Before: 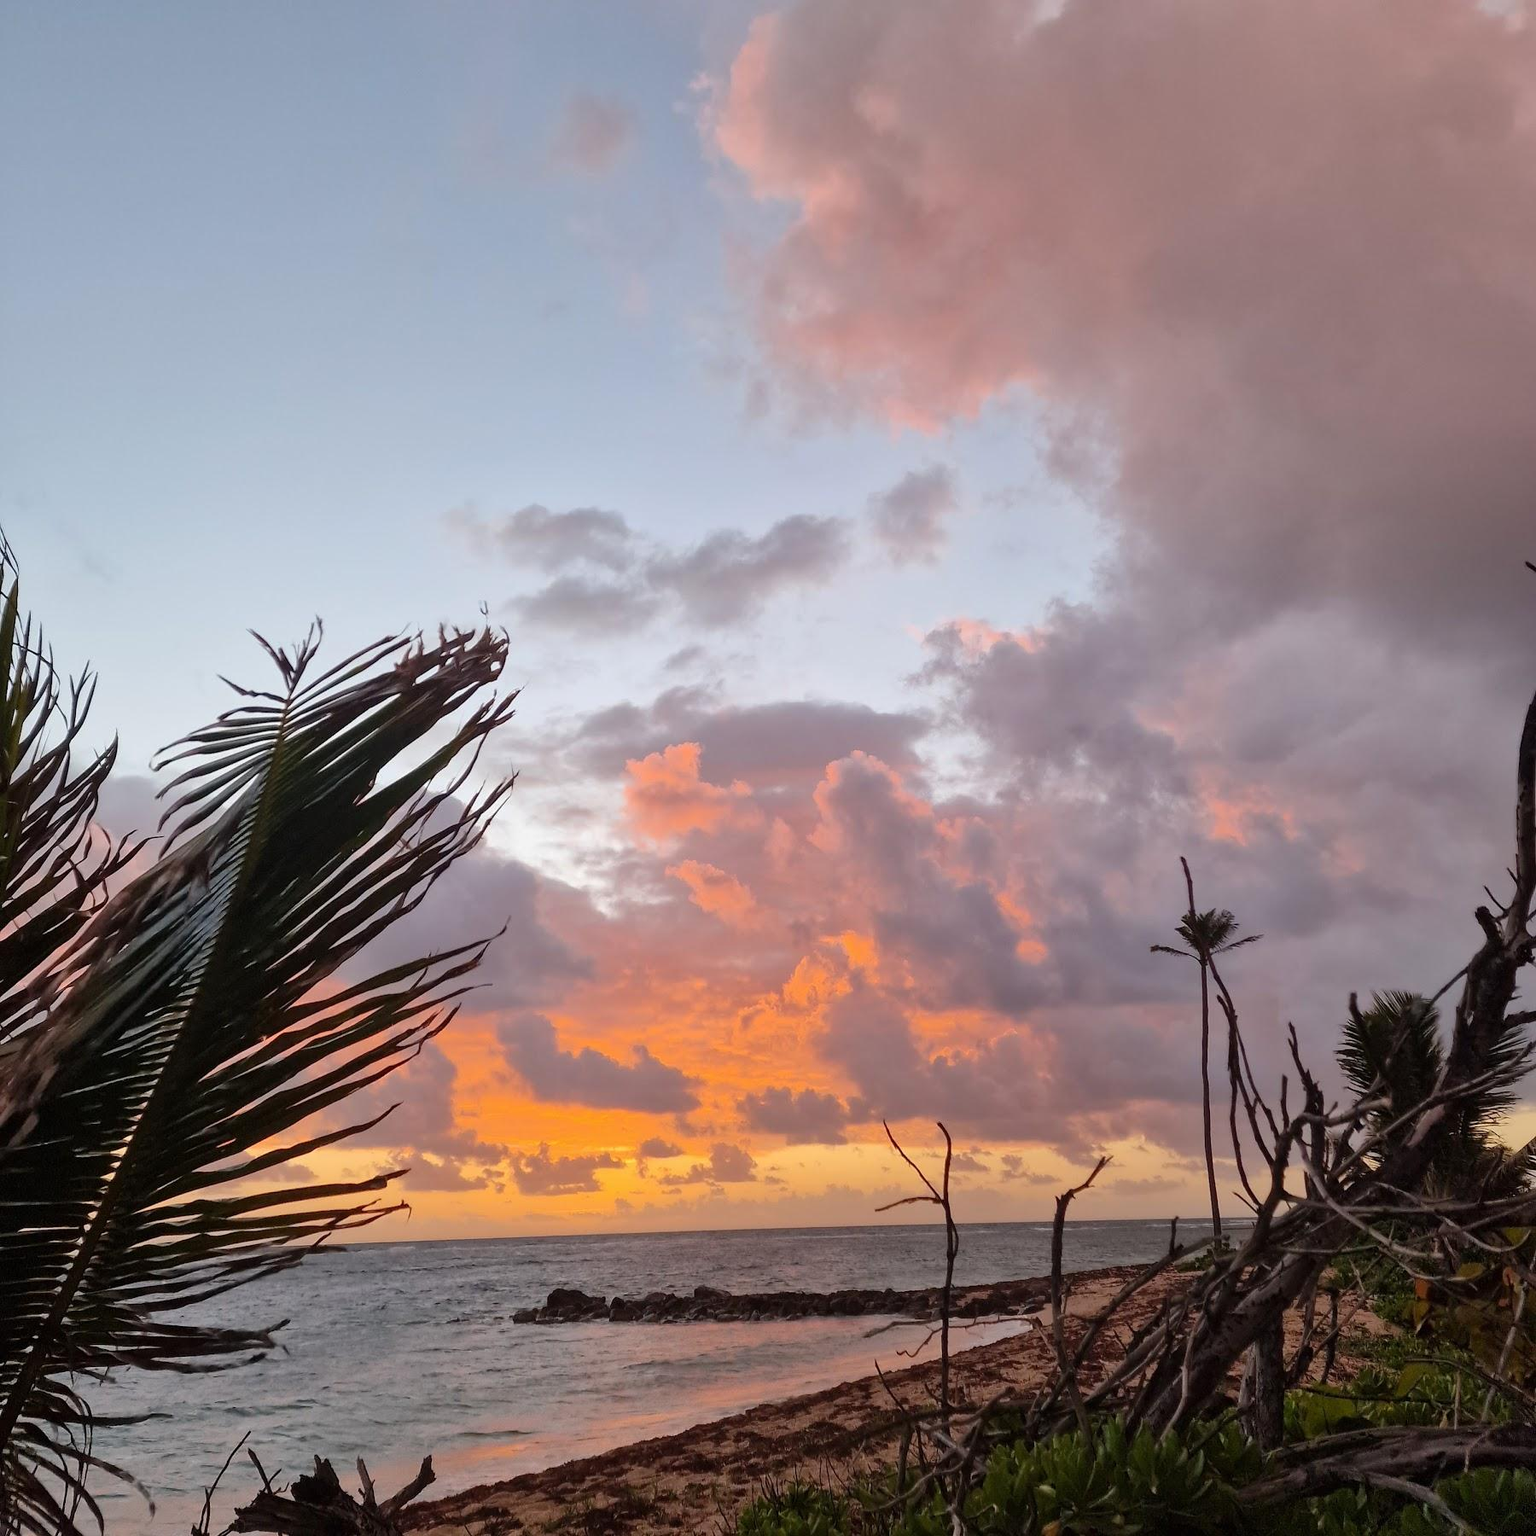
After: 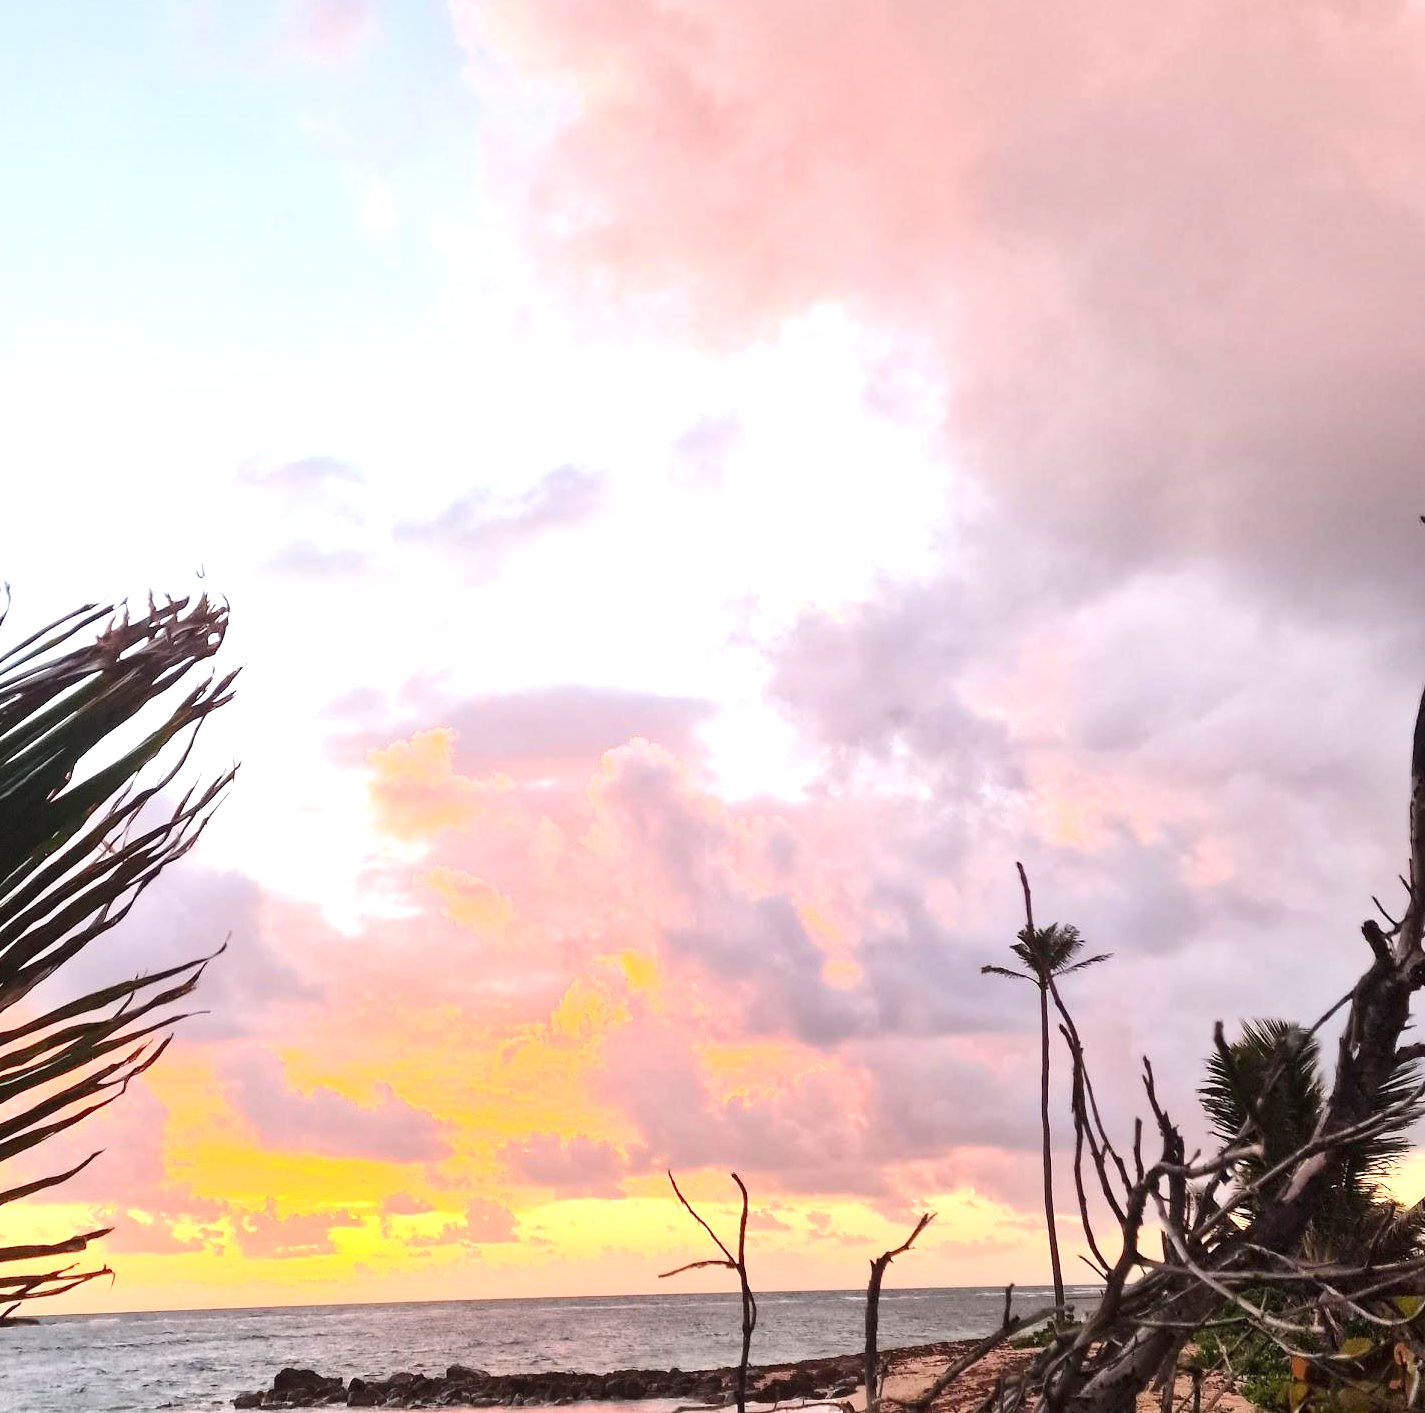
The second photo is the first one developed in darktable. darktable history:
contrast brightness saturation: contrast 0.15, brightness 0.045
crop and rotate: left 20.404%, top 7.915%, right 0.418%, bottom 13.555%
exposure: black level correction 0, exposure 1.2 EV, compensate highlight preservation false
